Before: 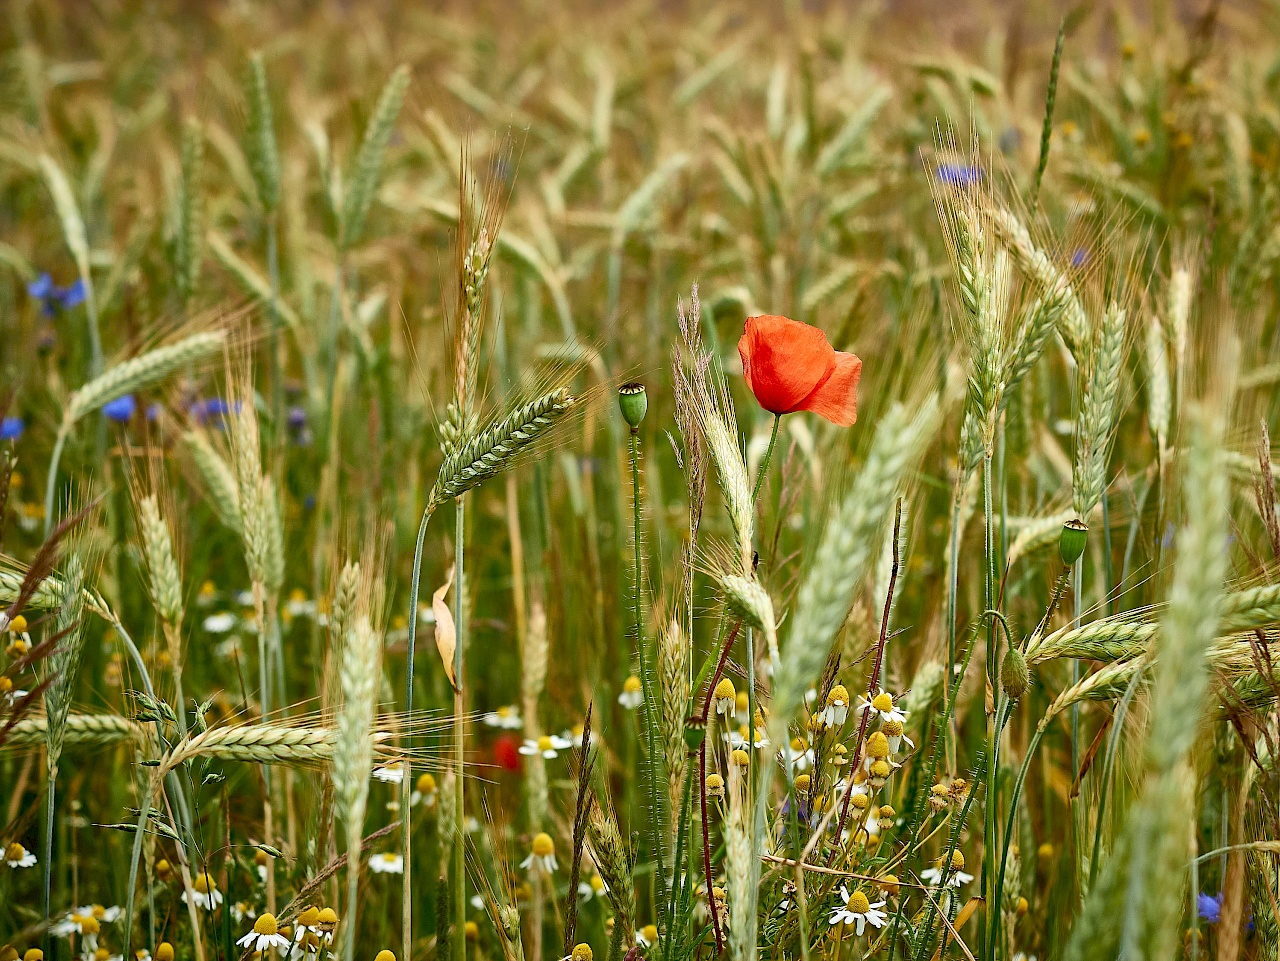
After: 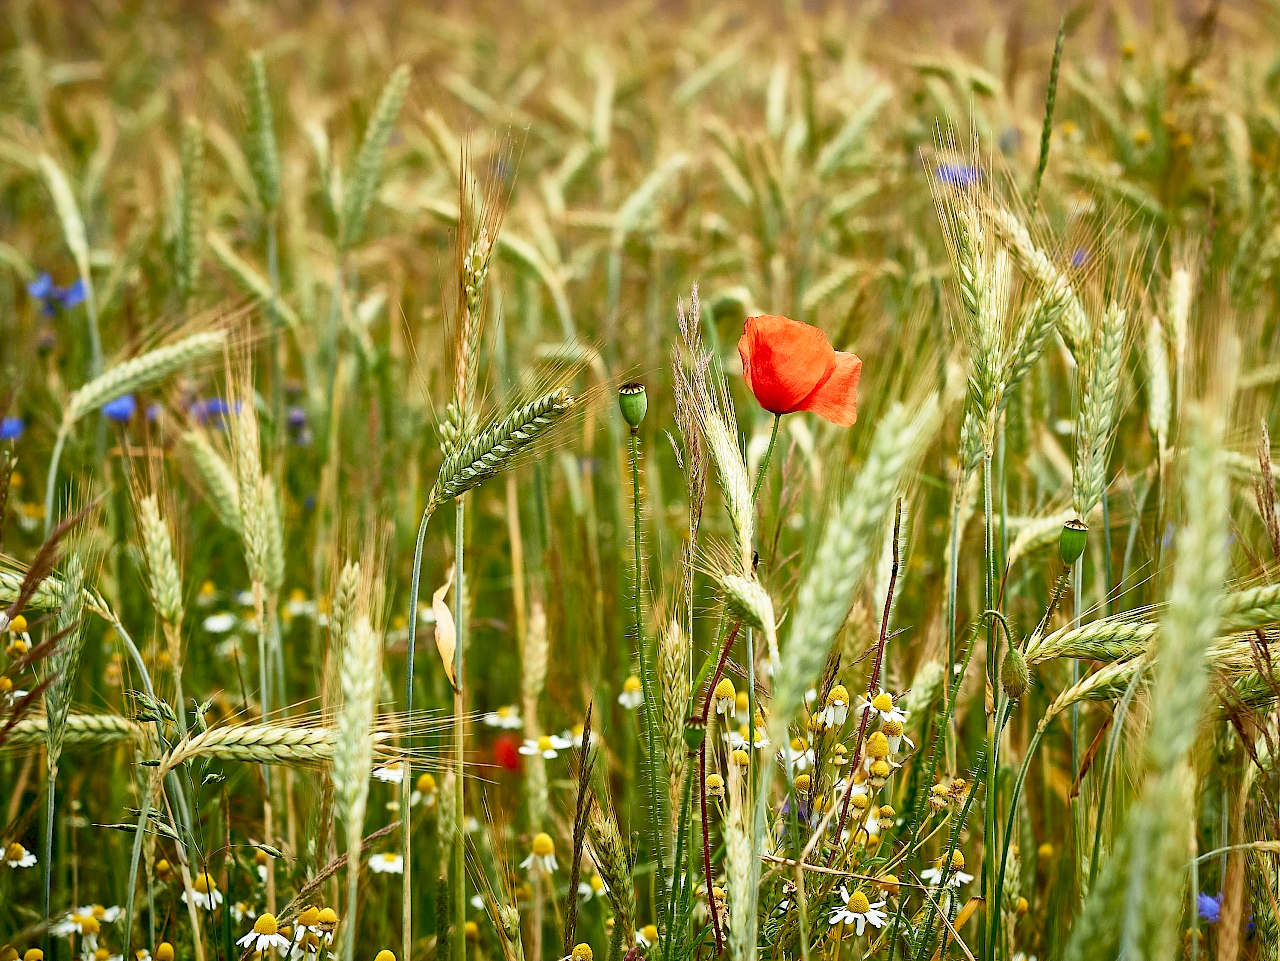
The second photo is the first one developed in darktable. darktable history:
color calibration: illuminant same as pipeline (D50), adaptation none (bypass), x 0.333, y 0.334, temperature 5004.47 K
exposure: black level correction 0.001, compensate highlight preservation false
base curve: curves: ch0 [(0, 0) (0.666, 0.806) (1, 1)], preserve colors none
